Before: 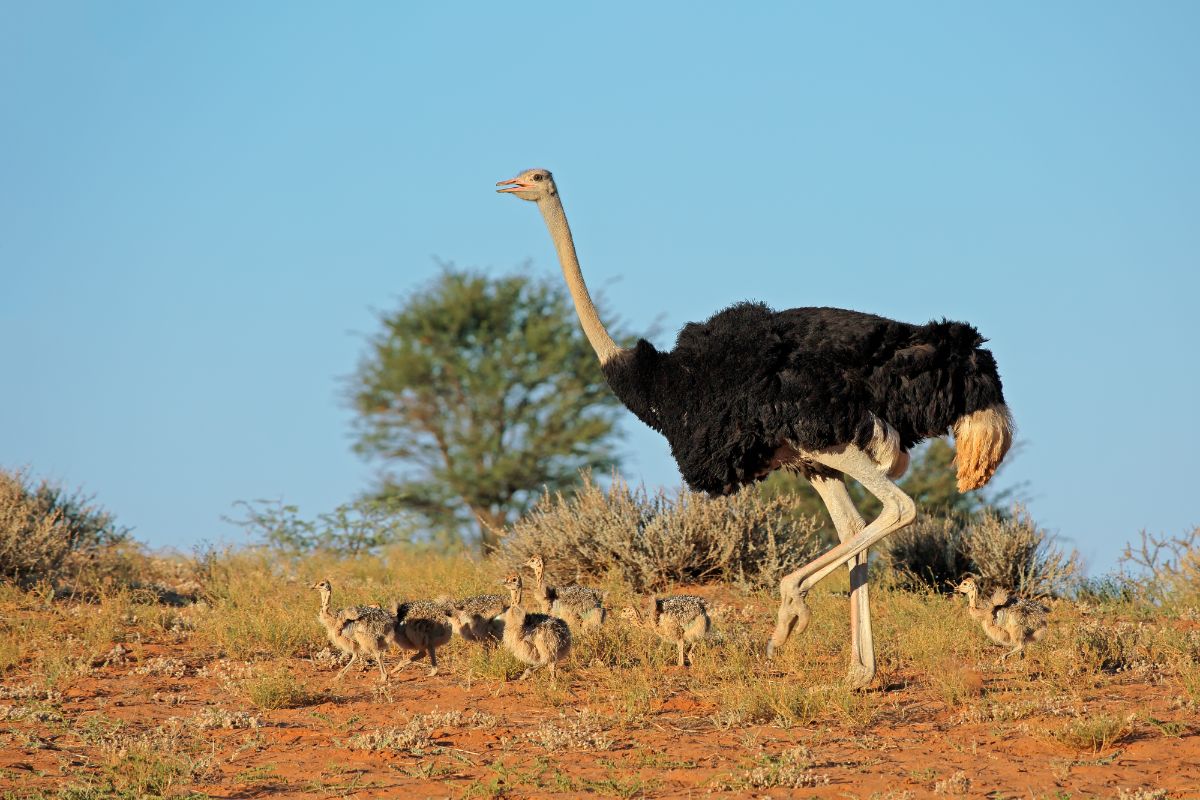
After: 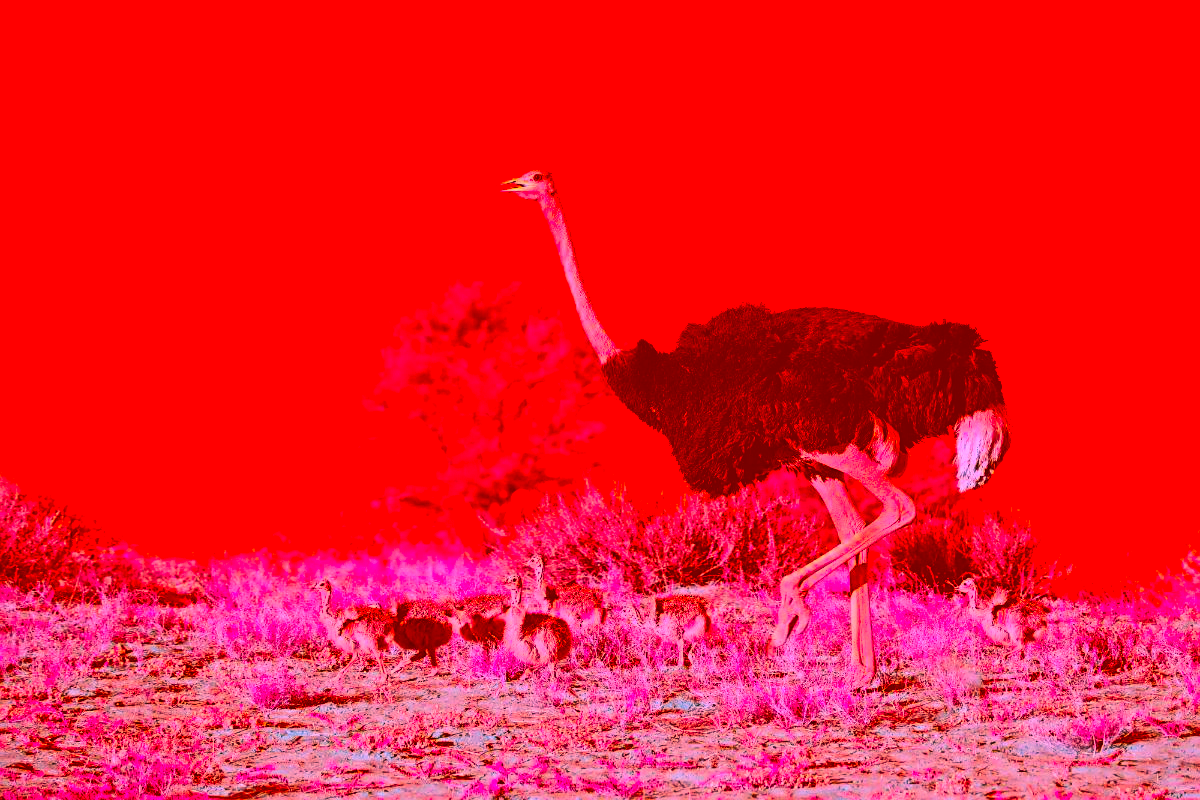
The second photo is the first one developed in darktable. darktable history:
sharpen: radius 1.867, amount 0.391, threshold 1.474
color correction: highlights a* -39.24, highlights b* -39.3, shadows a* -39.24, shadows b* -39.99, saturation -3
contrast brightness saturation: contrast 0.243, brightness 0.095
color calibration: gray › normalize channels true, x 0.366, y 0.379, temperature 4396.81 K, gamut compression 0.01
